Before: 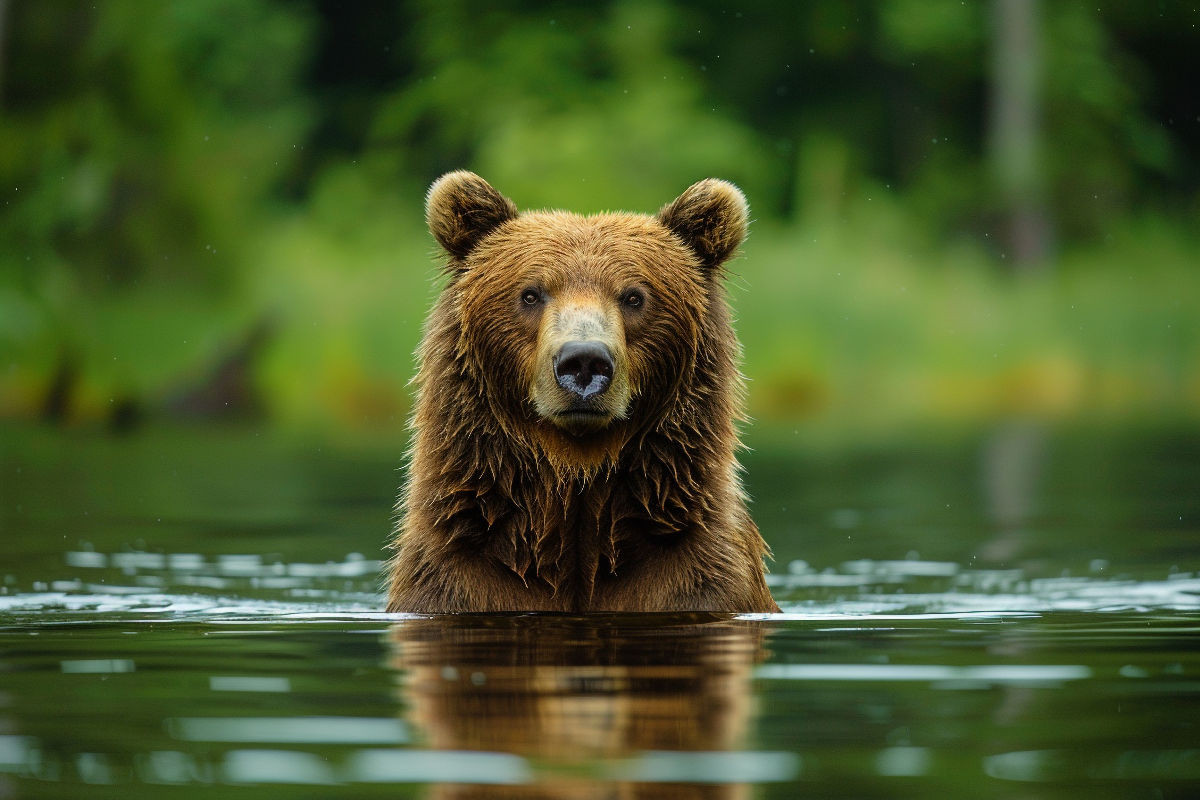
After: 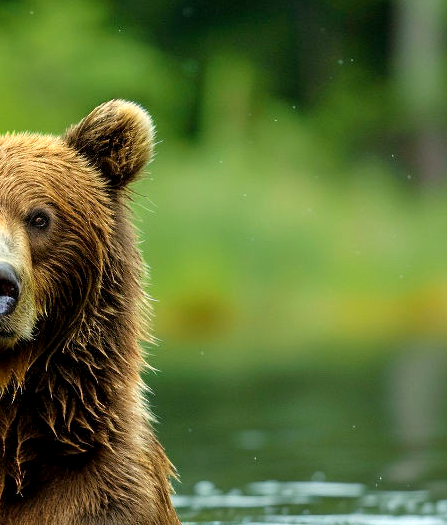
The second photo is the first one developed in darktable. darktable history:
exposure: black level correction 0.003, exposure 0.383 EV, compensate exposure bias true, compensate highlight preservation false
crop and rotate: left 49.572%, top 10.104%, right 13.151%, bottom 24.17%
shadows and highlights: shadows color adjustment 99.16%, highlights color adjustment 0.849%, soften with gaussian
